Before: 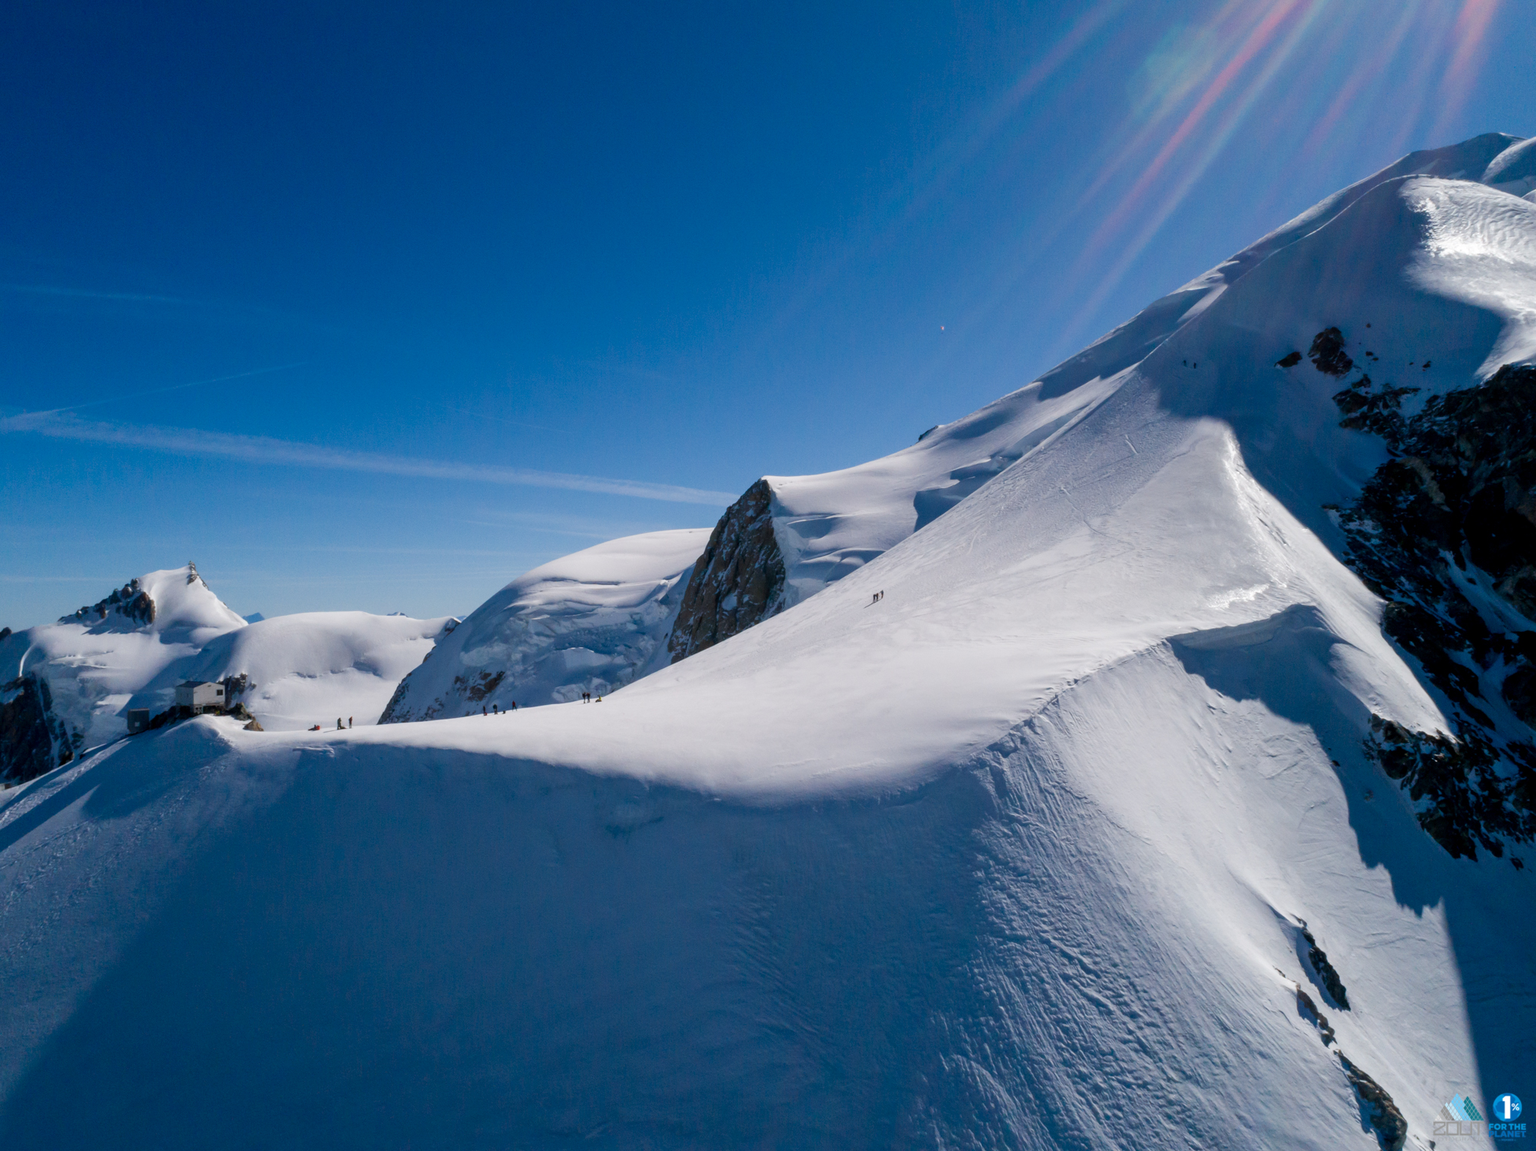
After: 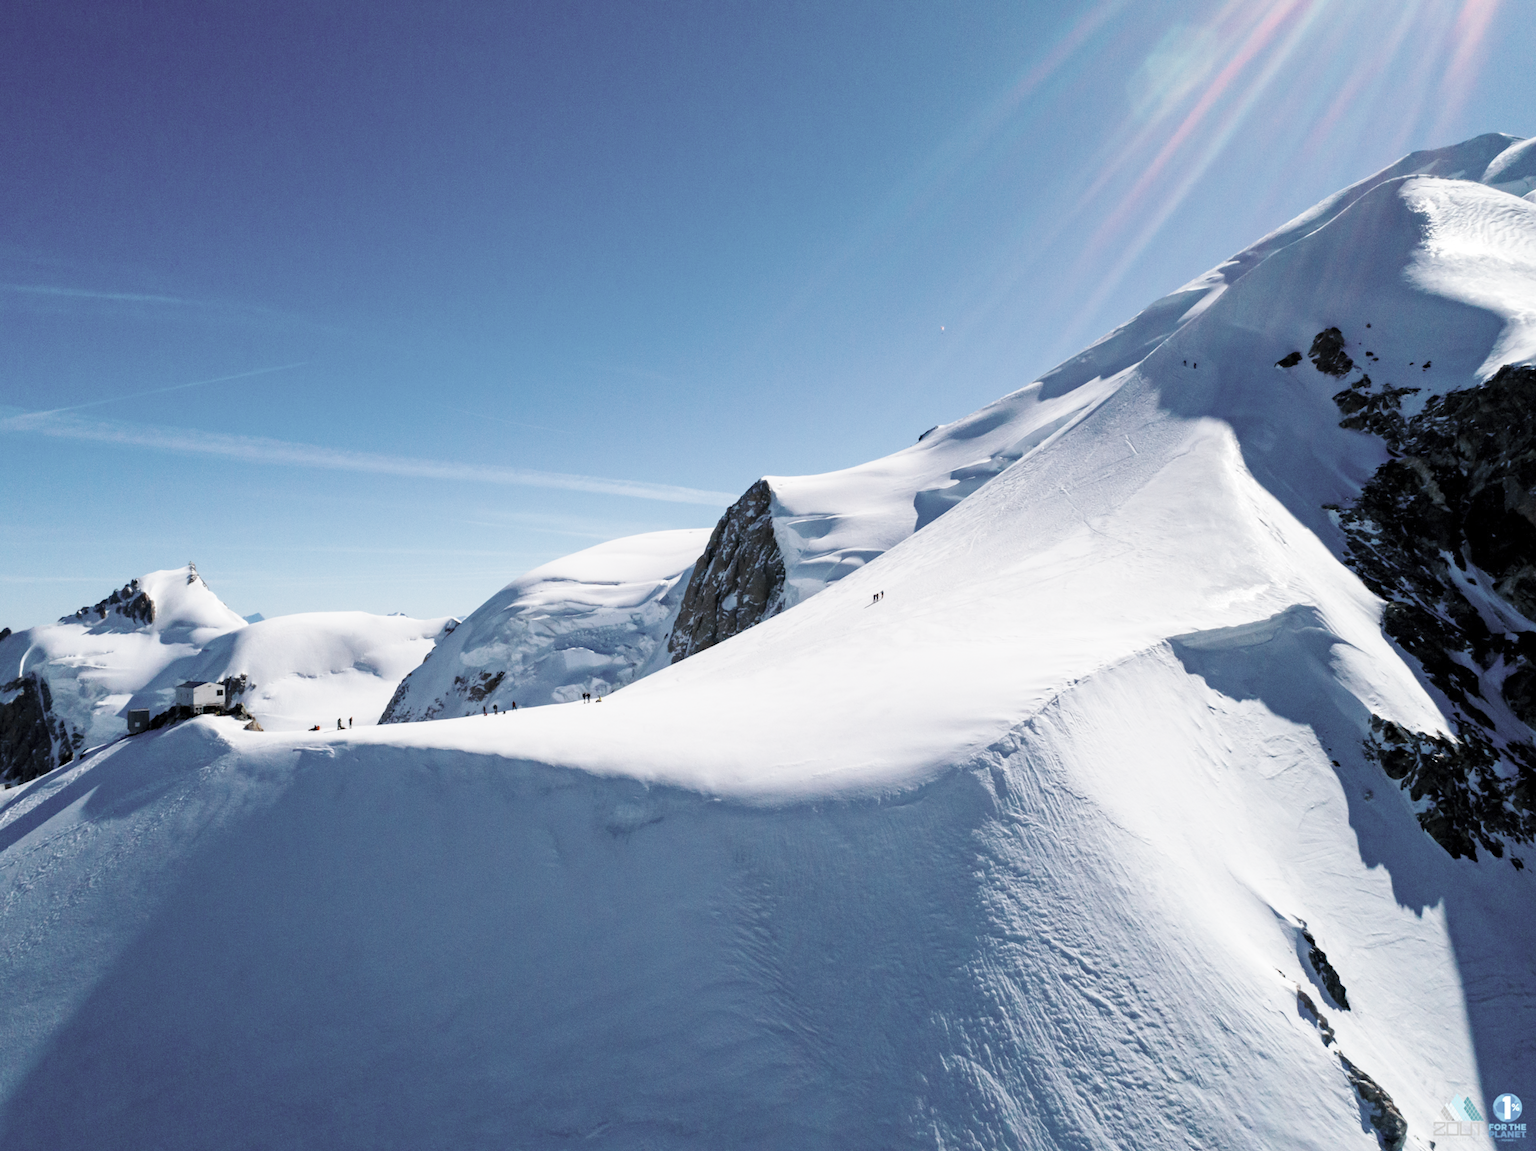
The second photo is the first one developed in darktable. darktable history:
base curve: curves: ch0 [(0, 0) (0.028, 0.03) (0.121, 0.232) (0.46, 0.748) (0.859, 0.968) (1, 1)], preserve colors none
haze removal: compatibility mode true, adaptive false
contrast brightness saturation: brightness 0.18, saturation -0.5
